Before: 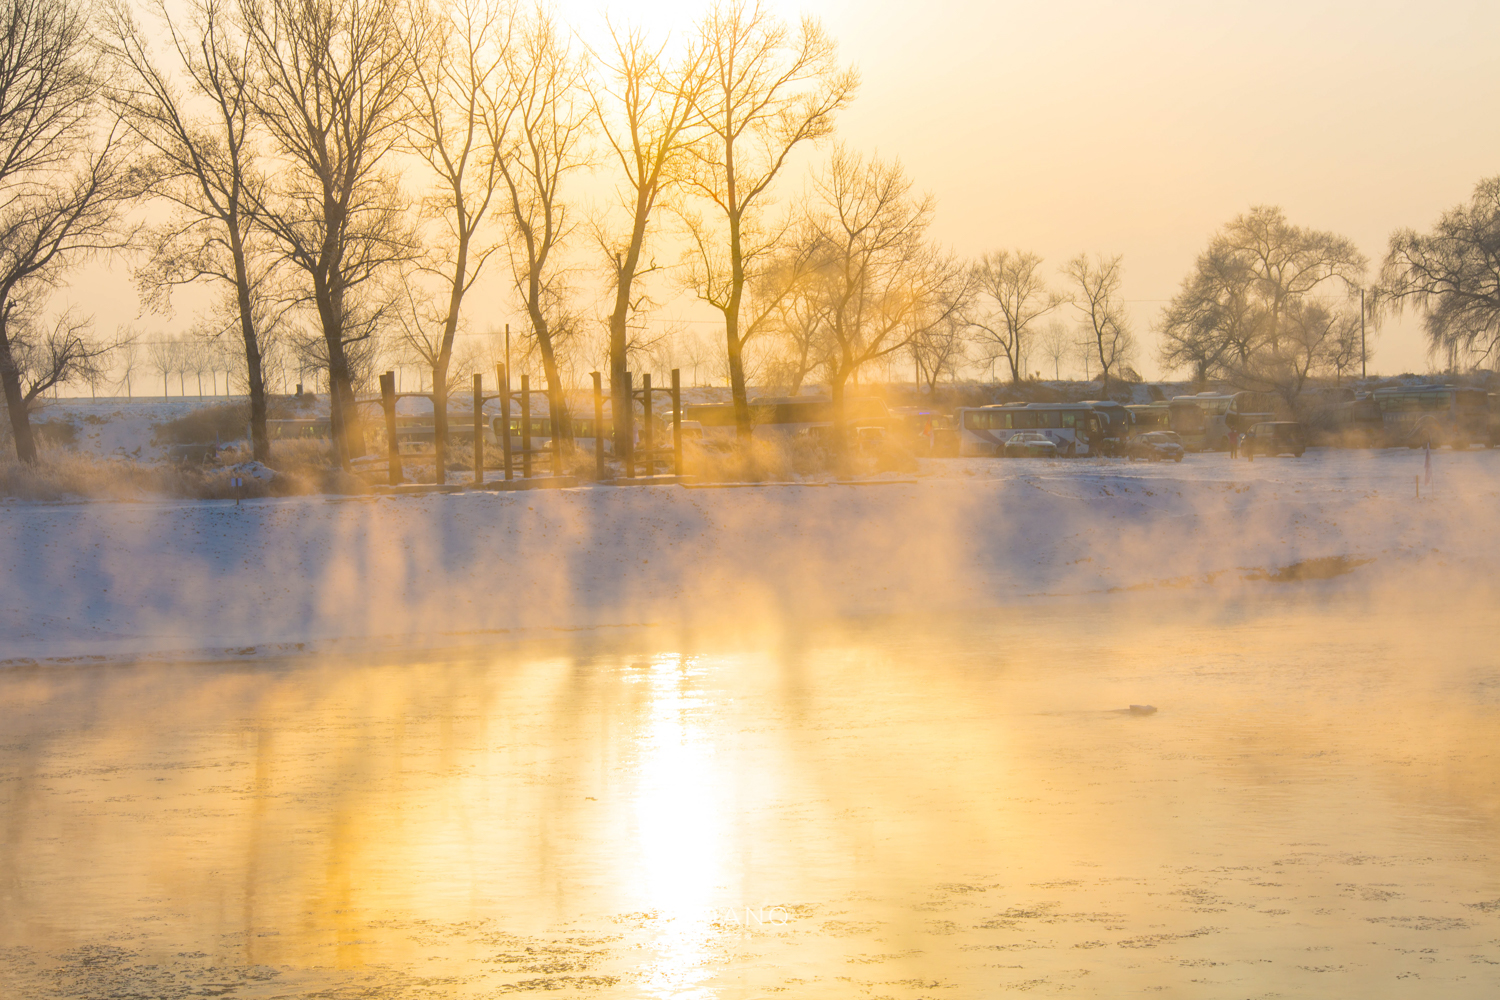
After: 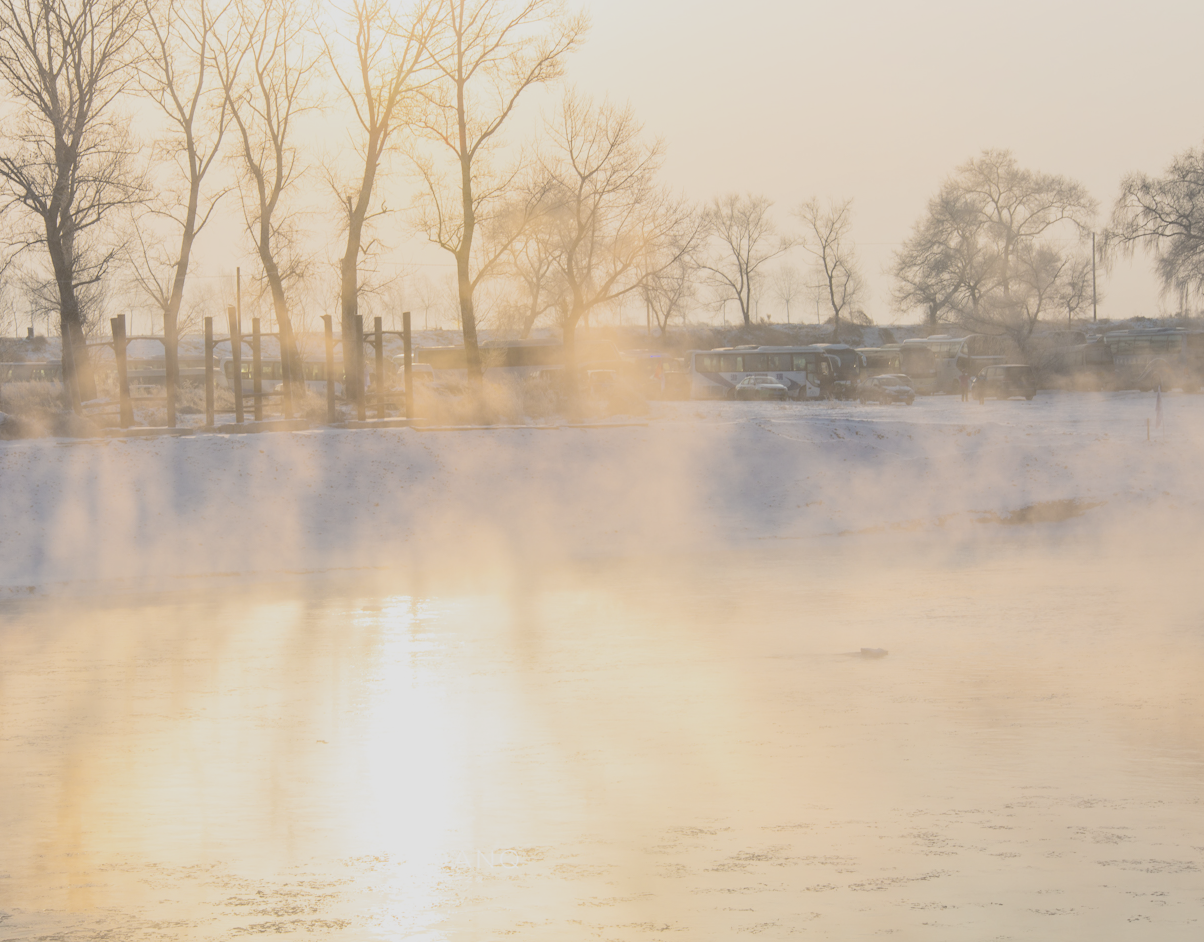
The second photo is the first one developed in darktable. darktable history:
crop and rotate: left 17.986%, top 5.75%, right 1.681%
contrast brightness saturation: brightness 0.181, saturation -0.488
filmic rgb: black relative exposure -7.65 EV, white relative exposure 4.56 EV, hardness 3.61, contrast 1.056, iterations of high-quality reconstruction 0
